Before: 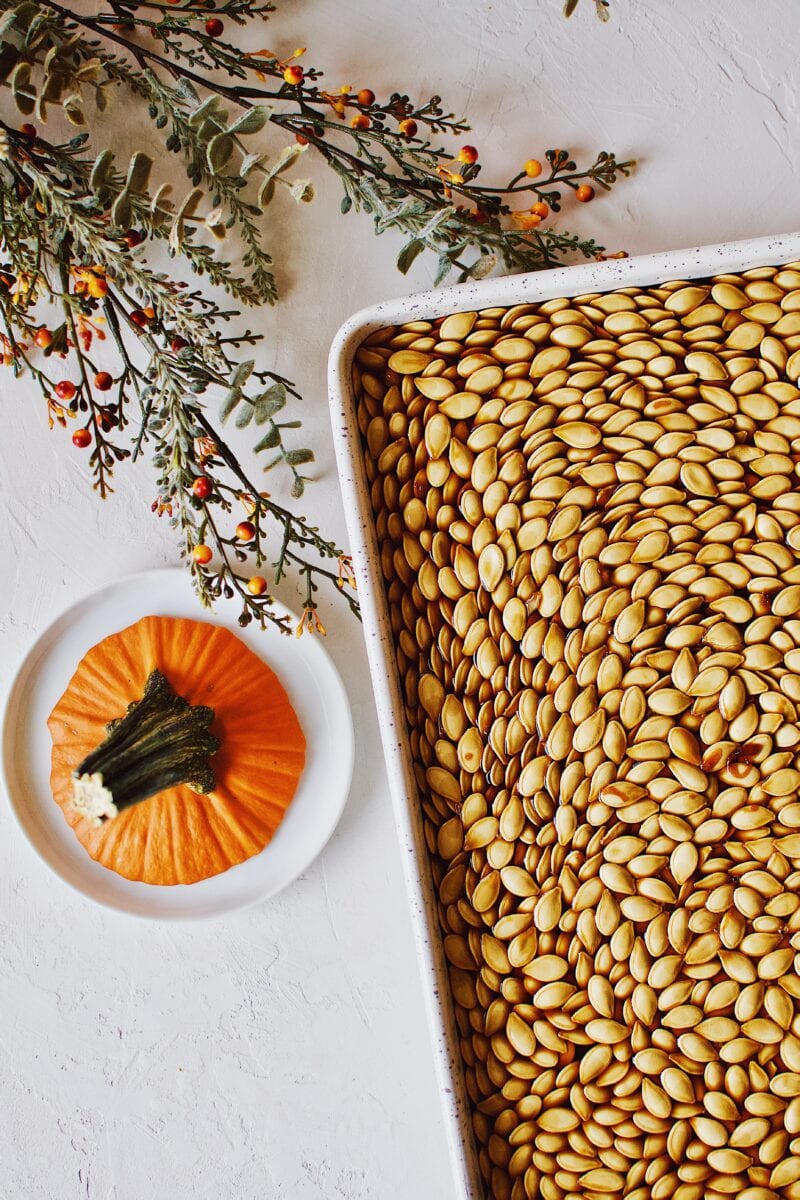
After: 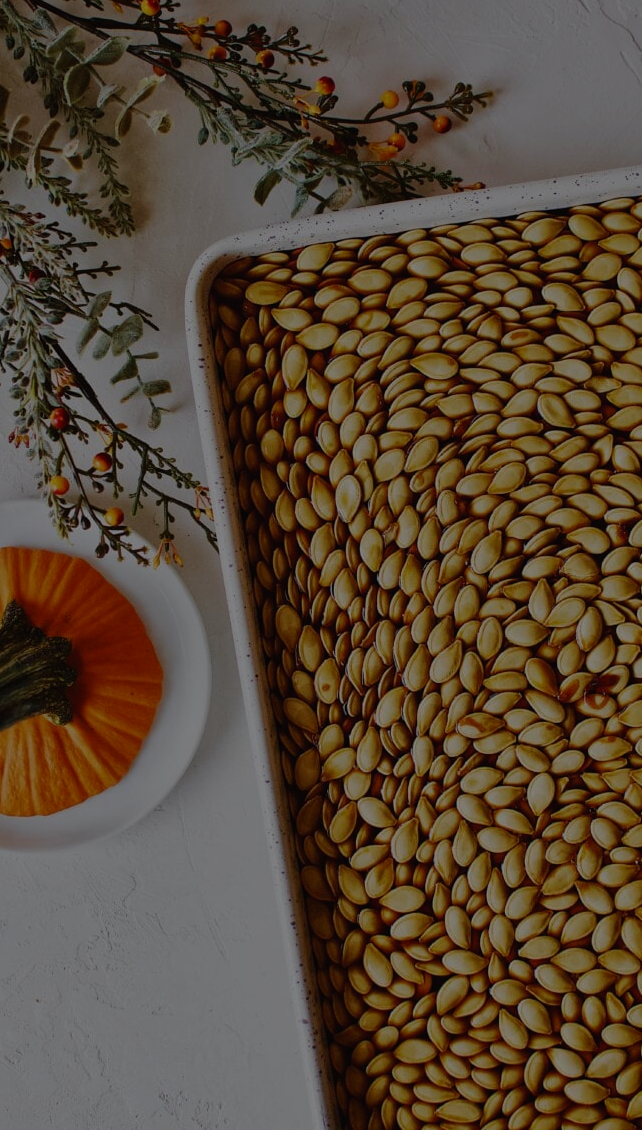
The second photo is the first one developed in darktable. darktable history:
contrast brightness saturation: contrast -0.02, brightness -0.01, saturation 0.03
crop and rotate: left 17.959%, top 5.771%, right 1.742%
exposure: exposure -2.002 EV, compensate highlight preservation false
